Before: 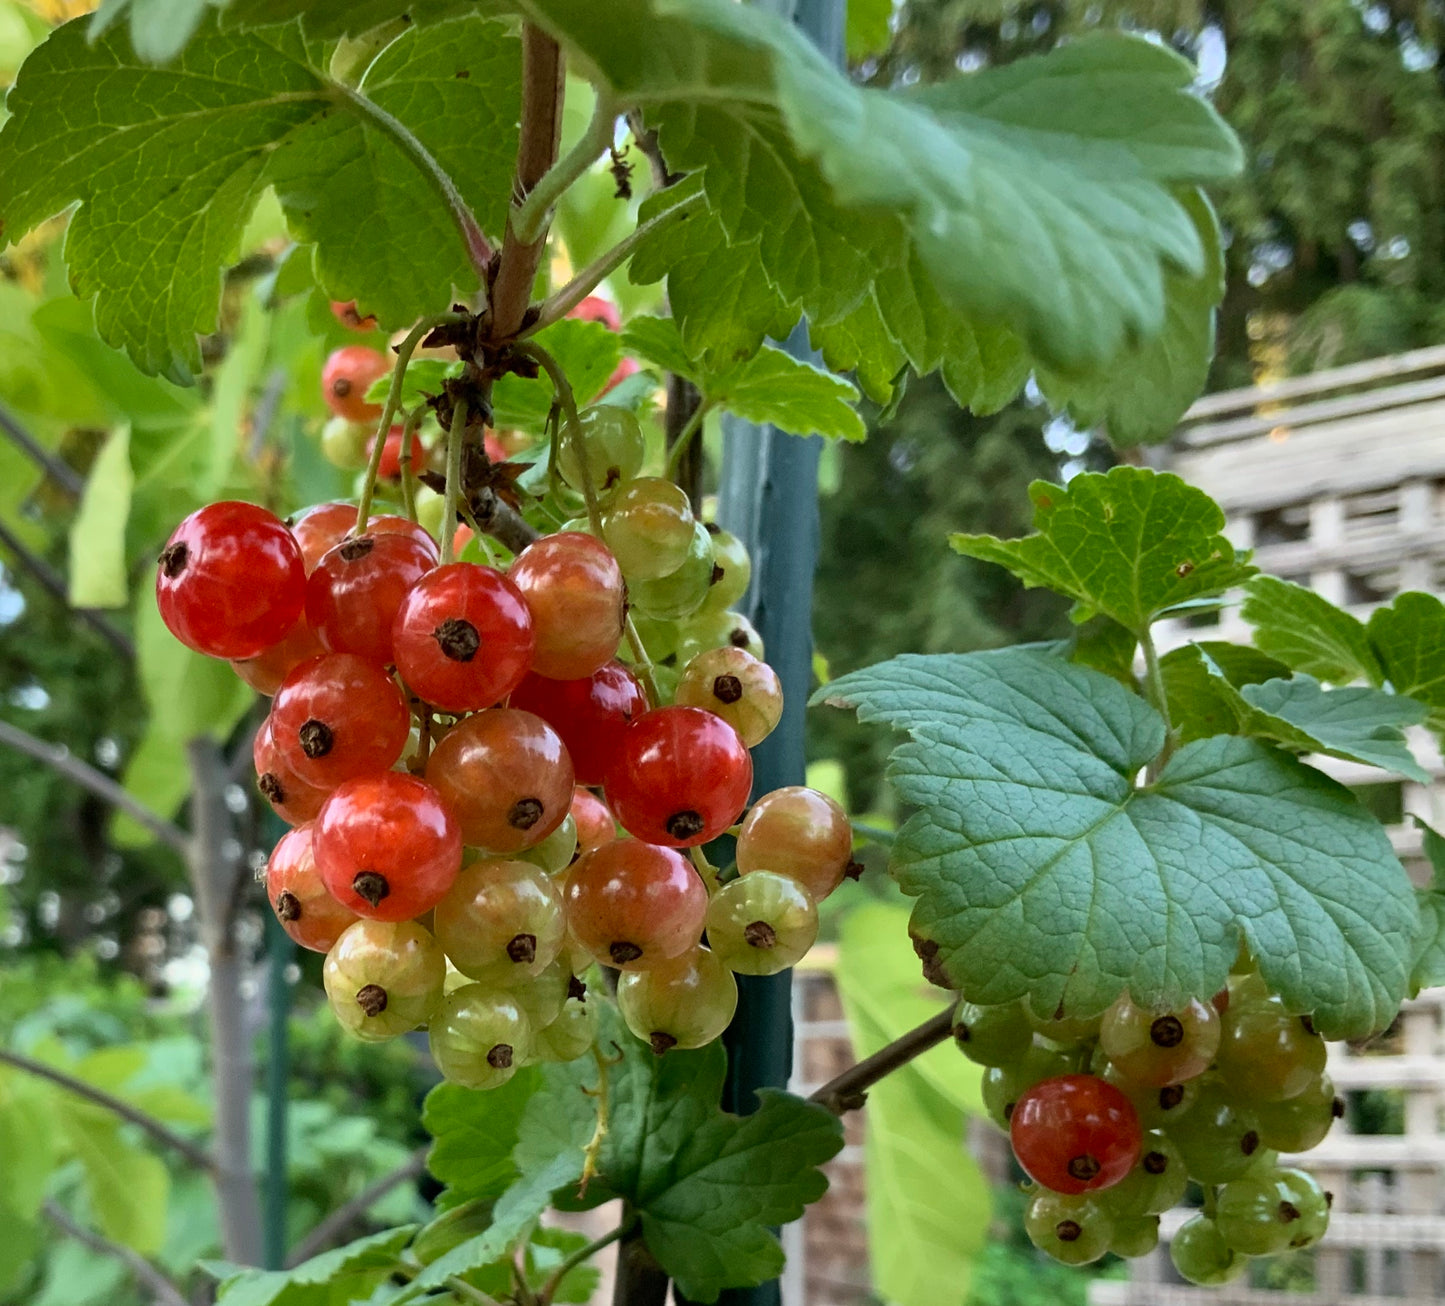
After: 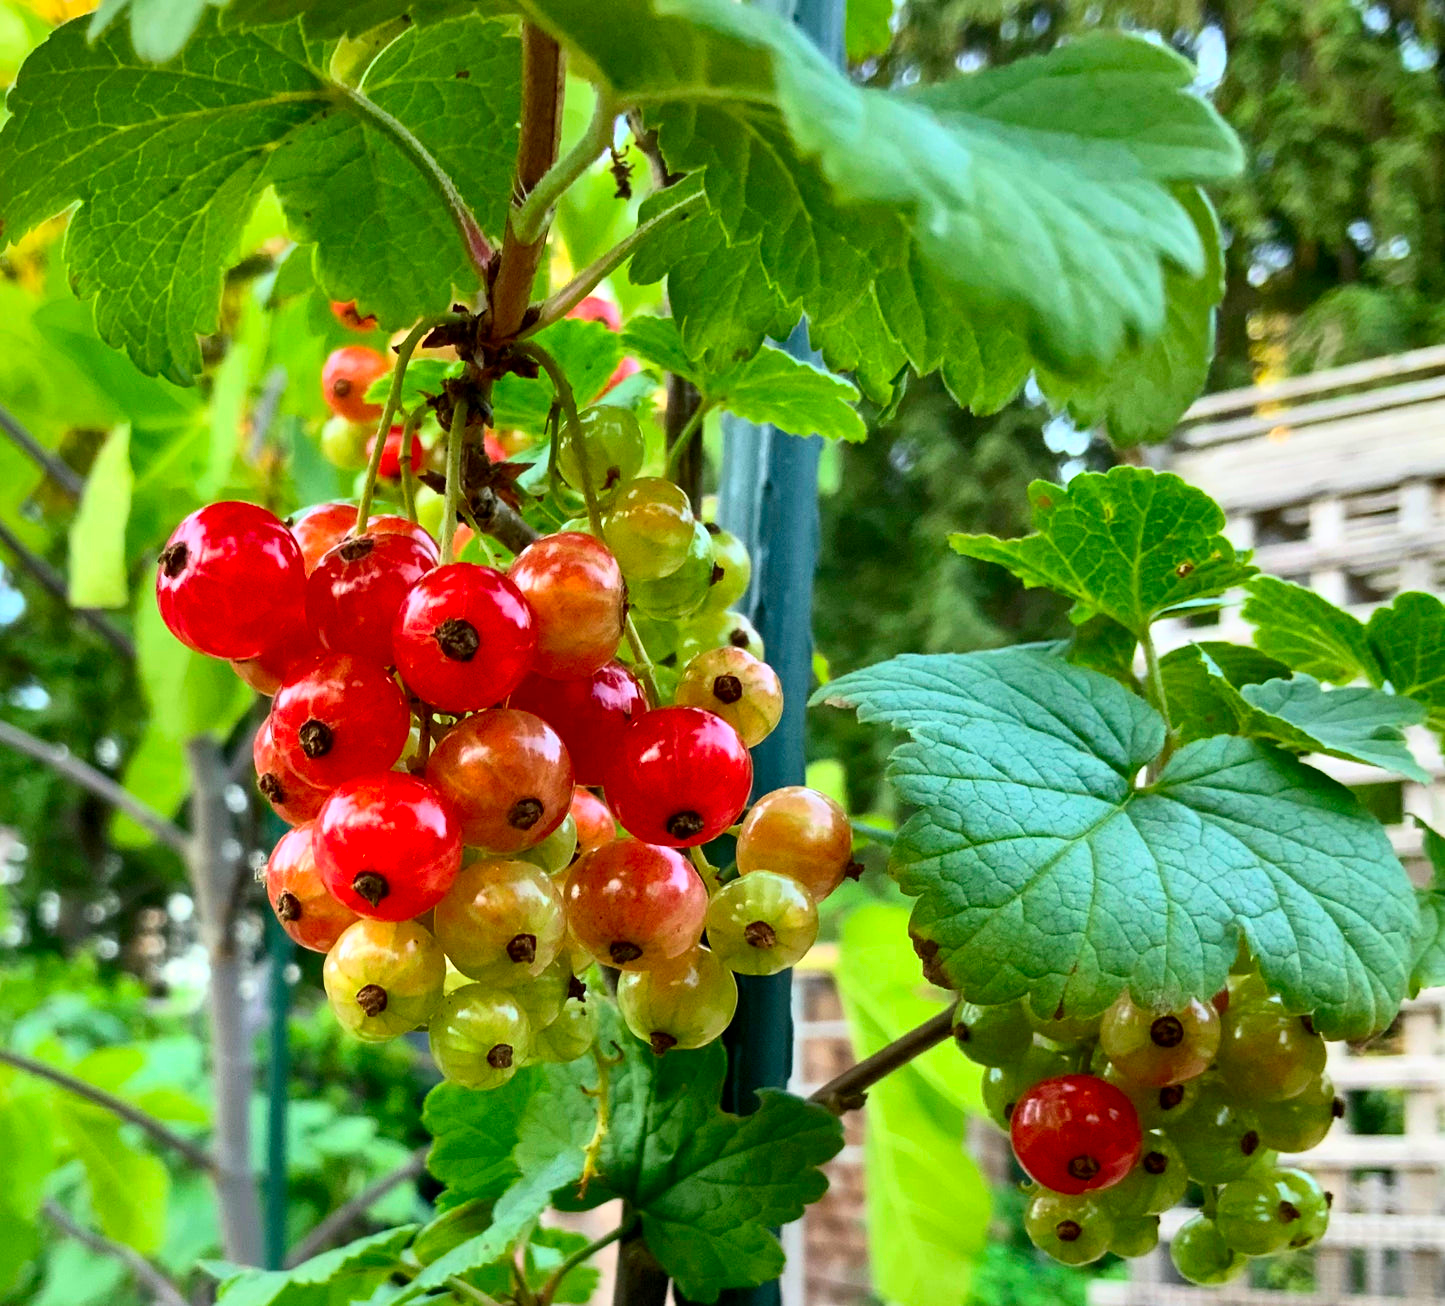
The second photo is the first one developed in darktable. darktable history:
local contrast: mode bilateral grid, contrast 20, coarseness 50, detail 132%, midtone range 0.2
contrast brightness saturation: contrast 0.2, brightness 0.16, saturation 0.22
color correction: saturation 1.34
